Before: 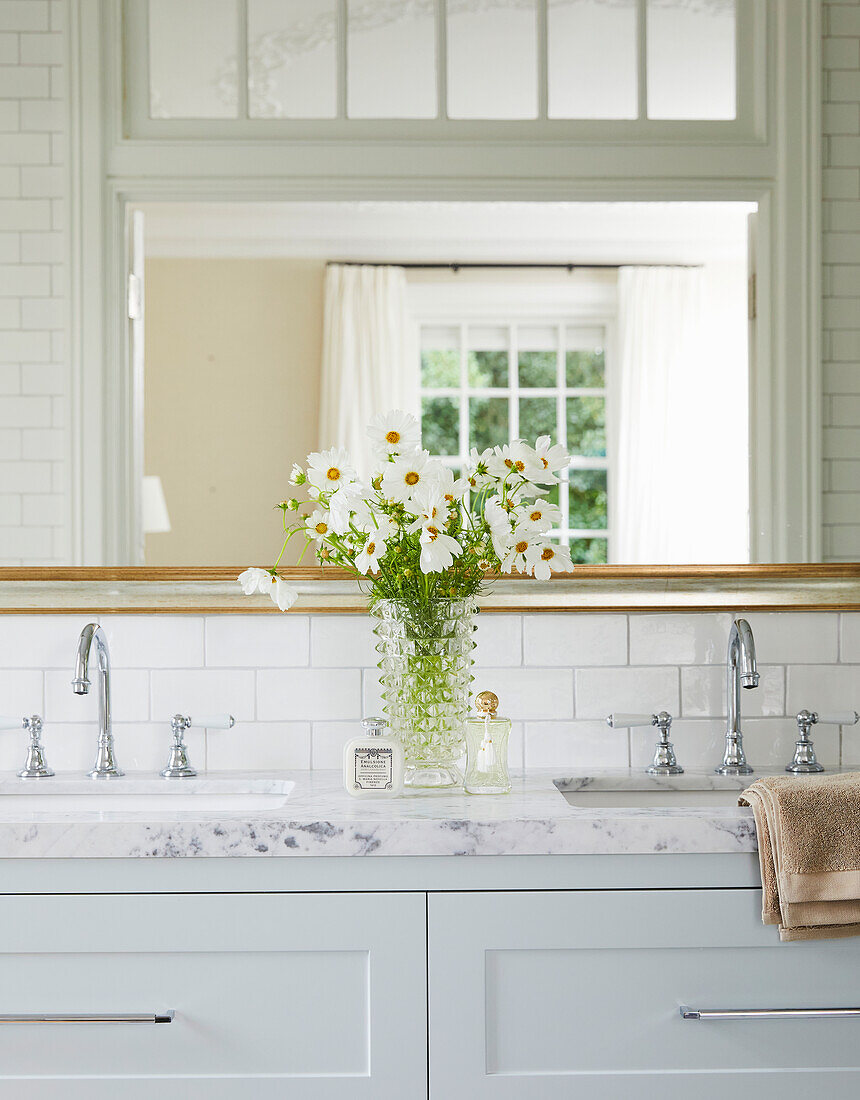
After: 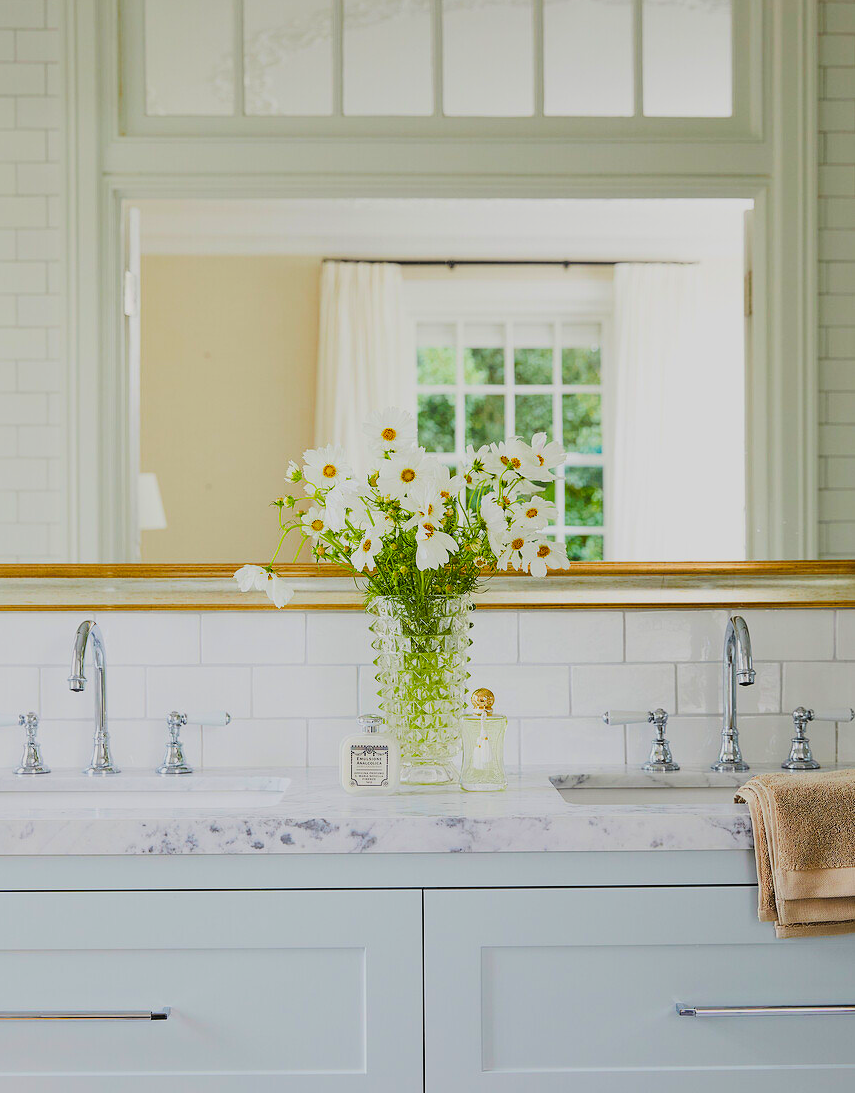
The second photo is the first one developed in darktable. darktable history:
crop and rotate: left 0.525%, top 0.337%, bottom 0.269%
filmic rgb: black relative exposure -7.65 EV, white relative exposure 4.56 EV, hardness 3.61, color science v6 (2022), iterations of high-quality reconstruction 0
color balance rgb: global offset › luminance 0.674%, linear chroma grading › global chroma 15.497%, perceptual saturation grading › global saturation 25.703%
local contrast: mode bilateral grid, contrast 99, coarseness 99, detail 108%, midtone range 0.2
